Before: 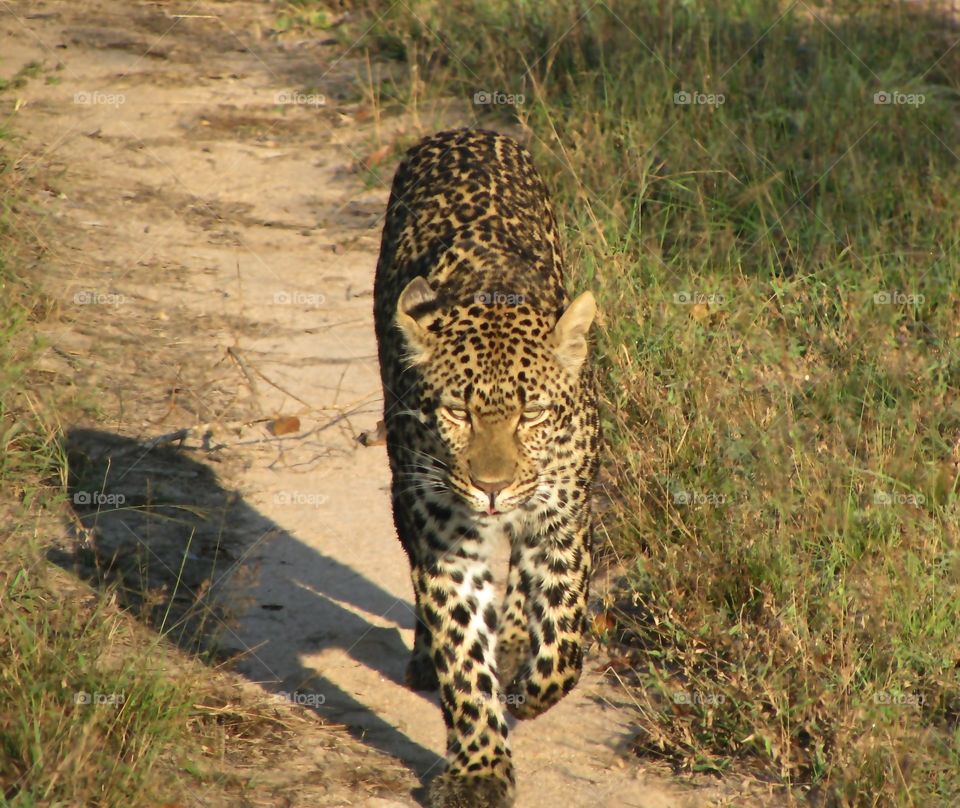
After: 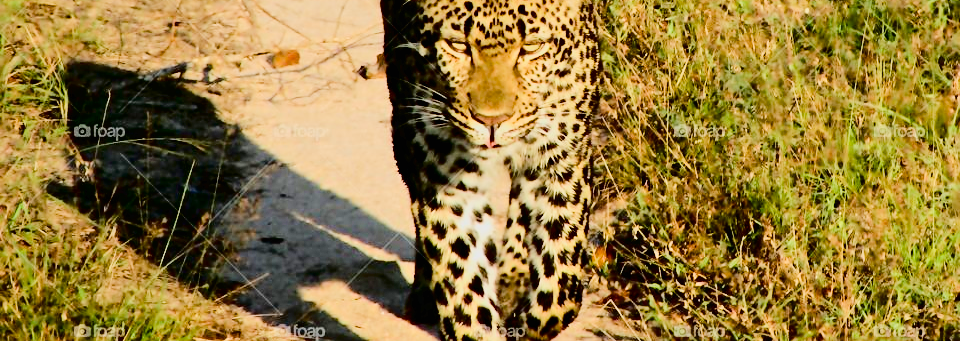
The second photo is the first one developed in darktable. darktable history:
crop: top 45.495%, bottom 12.209%
filmic rgb: black relative exposure -7.65 EV, white relative exposure 4.56 EV, threshold 2.97 EV, hardness 3.61, iterations of high-quality reconstruction 10, enable highlight reconstruction true
sharpen: amount 0.218
tone curve: curves: ch0 [(0, 0) (0.003, 0.013) (0.011, 0.012) (0.025, 0.011) (0.044, 0.016) (0.069, 0.029) (0.1, 0.045) (0.136, 0.074) (0.177, 0.123) (0.224, 0.207) (0.277, 0.313) (0.335, 0.414) (0.399, 0.509) (0.468, 0.599) (0.543, 0.663) (0.623, 0.728) (0.709, 0.79) (0.801, 0.854) (0.898, 0.925) (1, 1)], color space Lab, independent channels, preserve colors none
tone equalizer: edges refinement/feathering 500, mask exposure compensation -1.57 EV, preserve details no
exposure: black level correction 0.01, exposure 0.007 EV, compensate exposure bias true, compensate highlight preservation false
color balance rgb: linear chroma grading › global chroma 15.636%, perceptual saturation grading › global saturation 0.884%, perceptual saturation grading › highlights -19.876%, perceptual saturation grading › shadows 20.294%, global vibrance 16.751%, saturation formula JzAzBz (2021)
contrast brightness saturation: contrast 0.179, saturation 0.298
